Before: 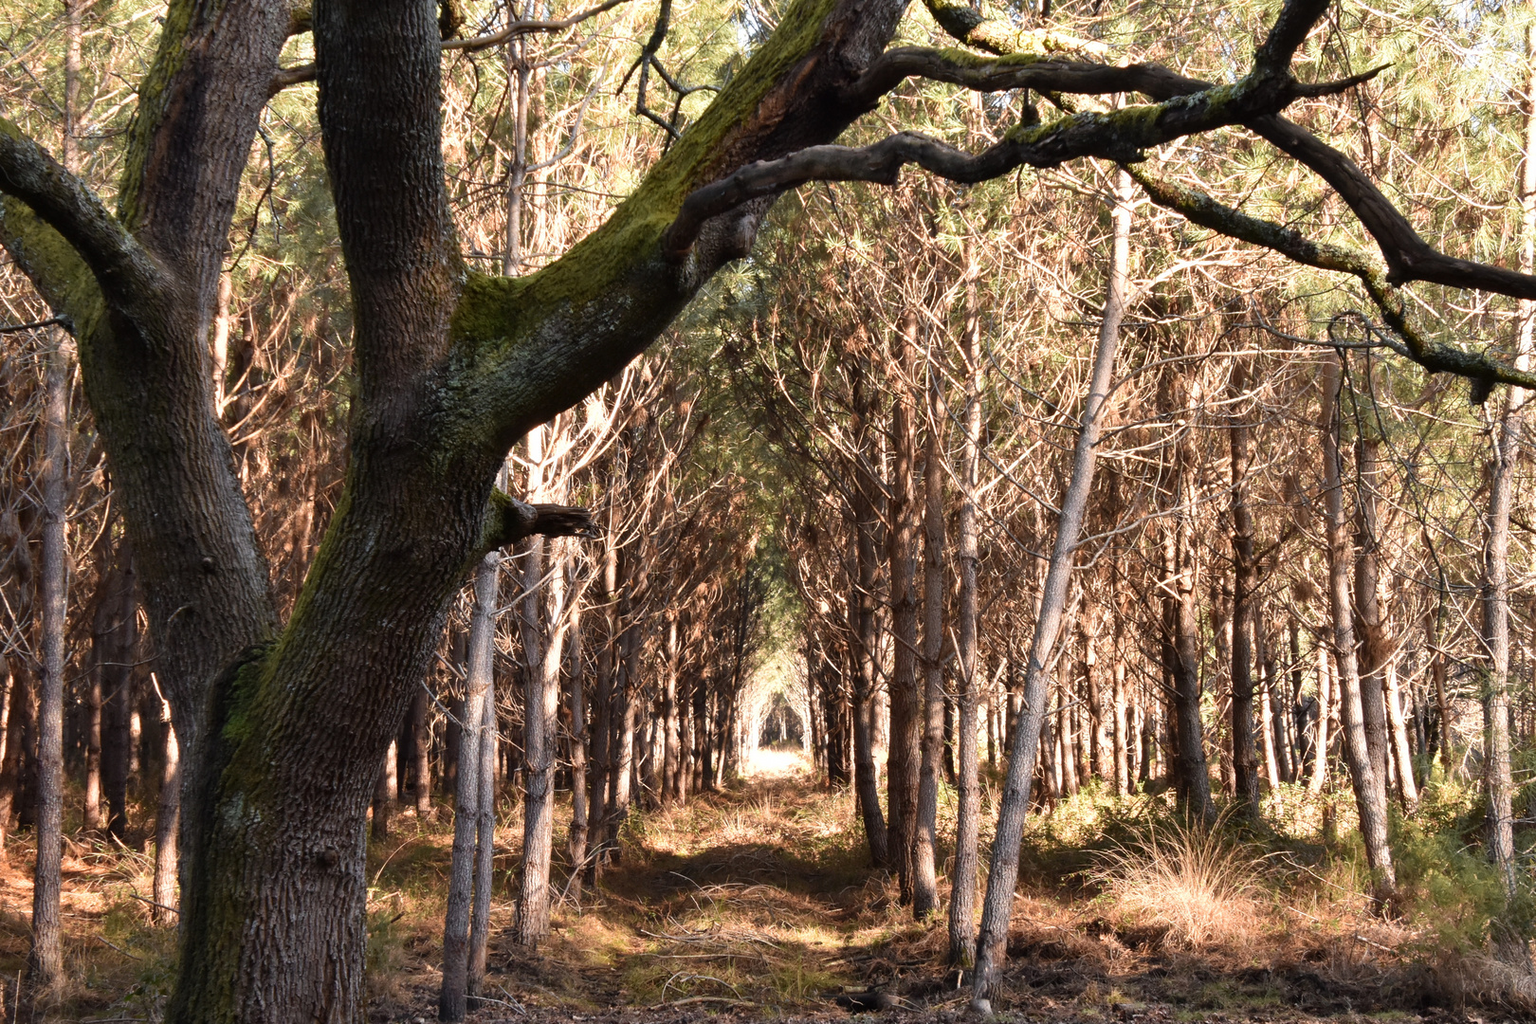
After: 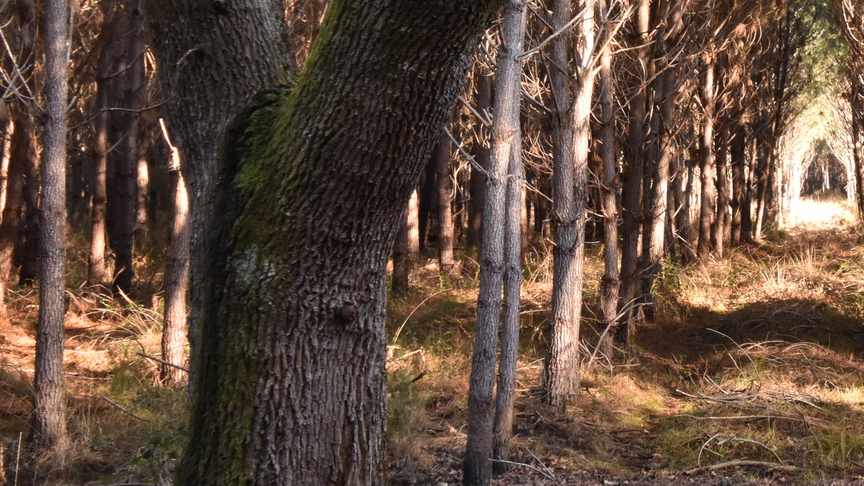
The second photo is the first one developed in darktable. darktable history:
shadows and highlights: shadows 29.32, highlights -29.32, low approximation 0.01, soften with gaussian
crop and rotate: top 54.778%, right 46.61%, bottom 0.159%
